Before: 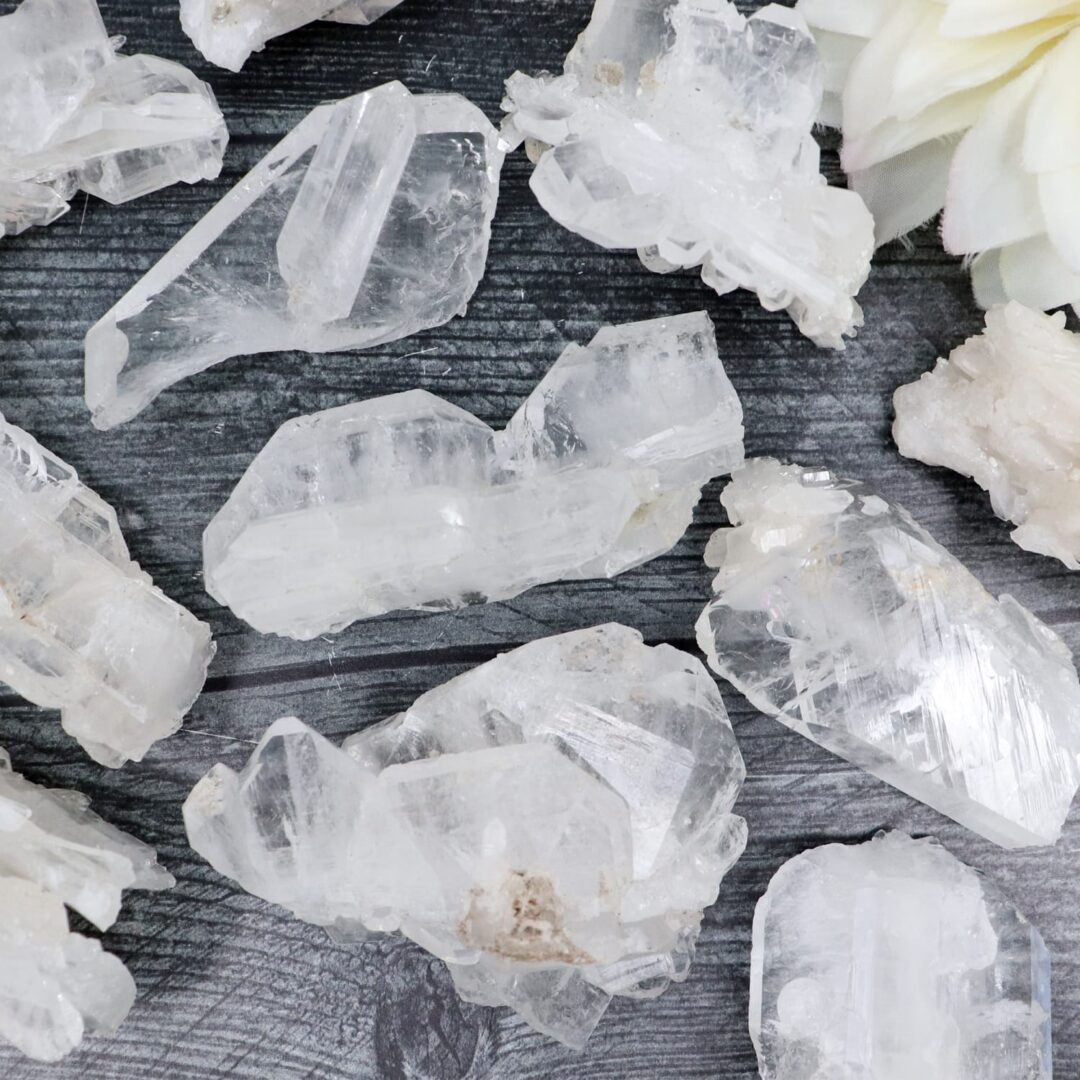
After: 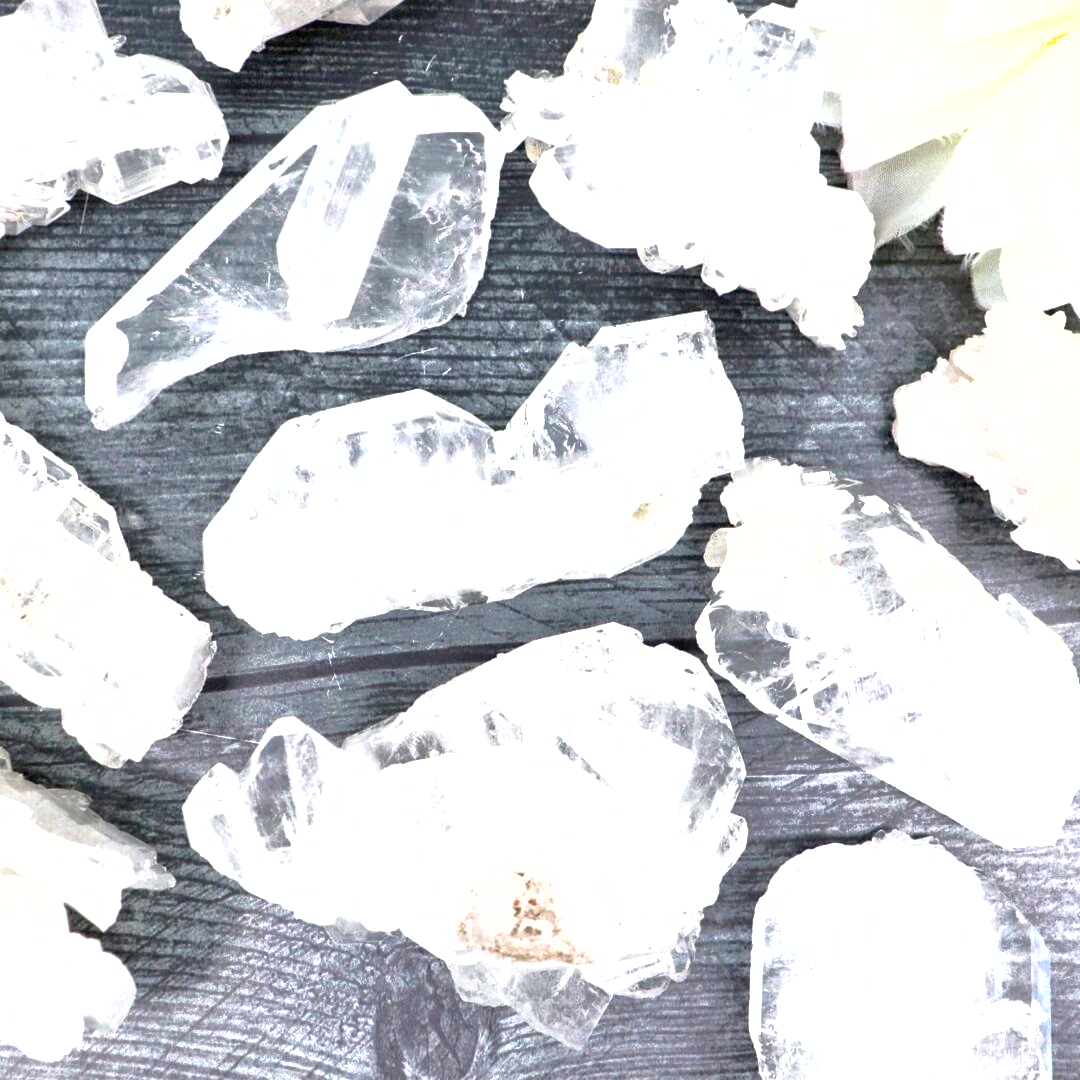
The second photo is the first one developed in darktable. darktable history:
shadows and highlights: on, module defaults
exposure: black level correction 0, exposure 1.2 EV, compensate highlight preservation false
